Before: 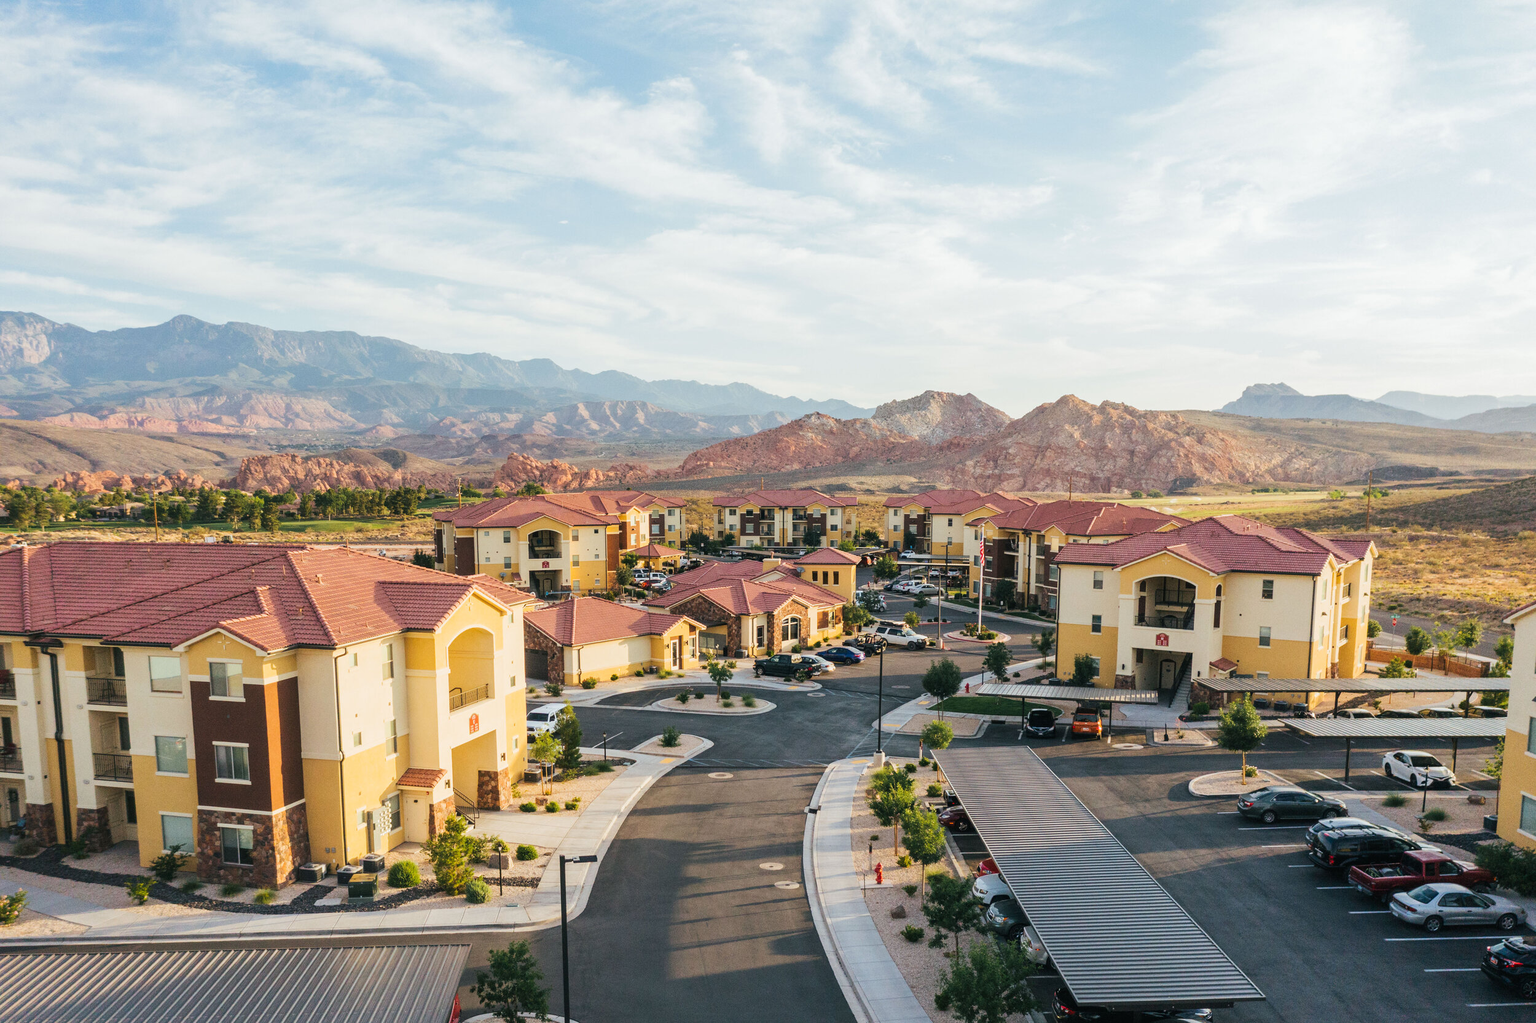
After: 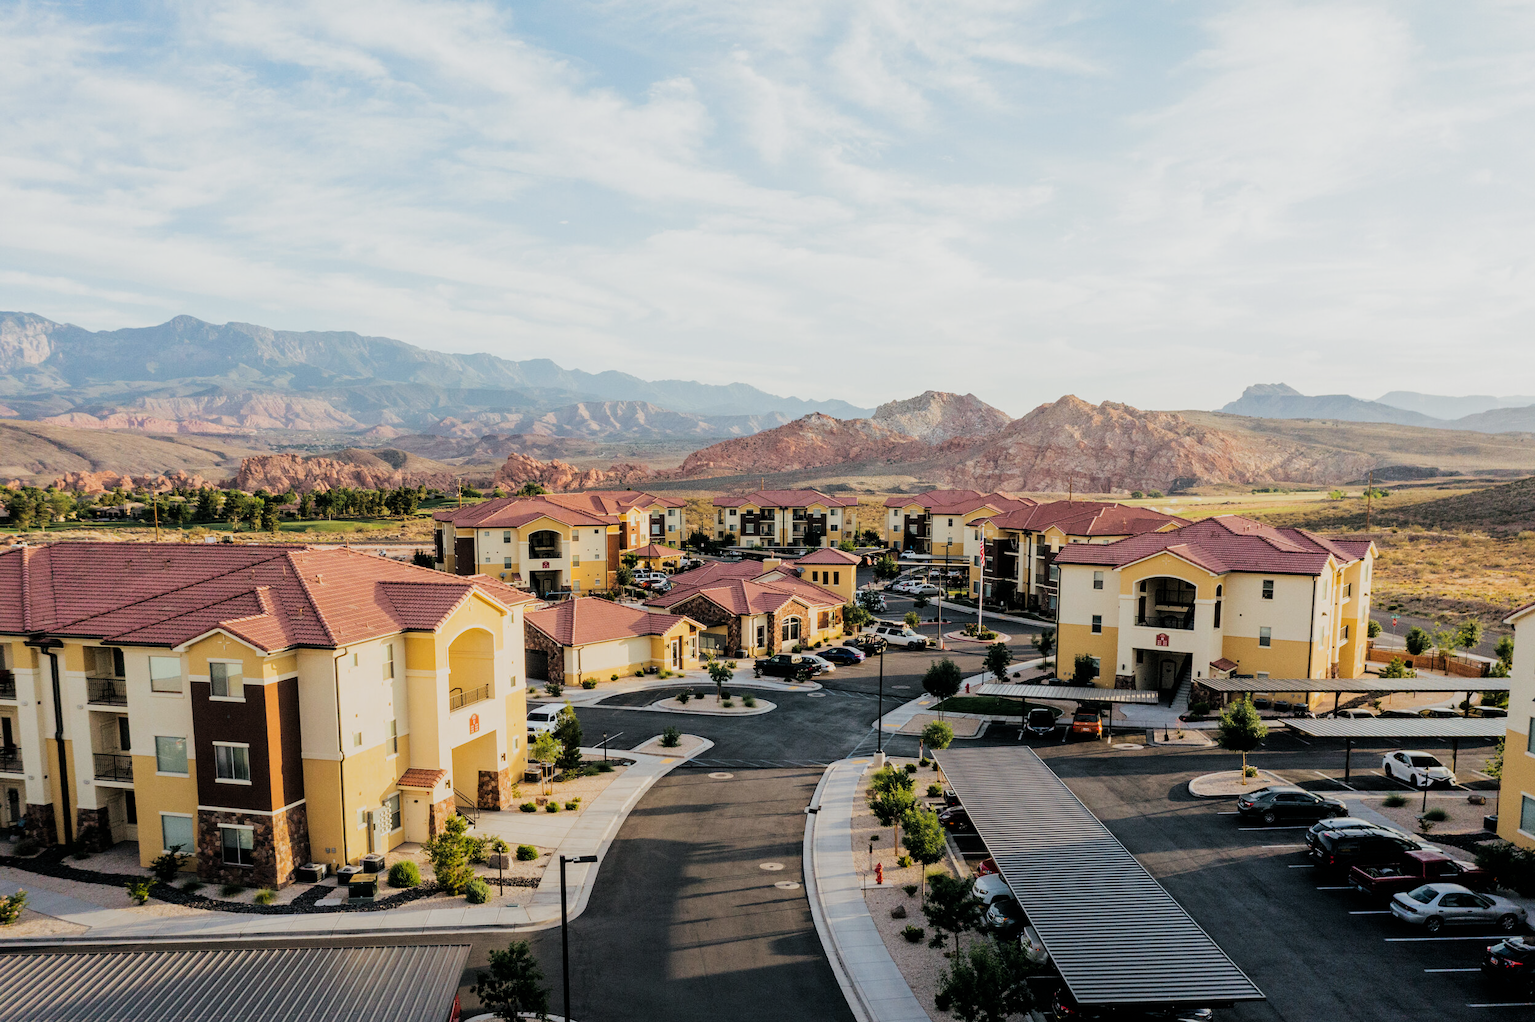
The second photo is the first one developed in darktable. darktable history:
graduated density: rotation -180°, offset 27.42
filmic rgb: black relative exposure -5 EV, white relative exposure 3.5 EV, hardness 3.19, contrast 1.2, highlights saturation mix -50%
